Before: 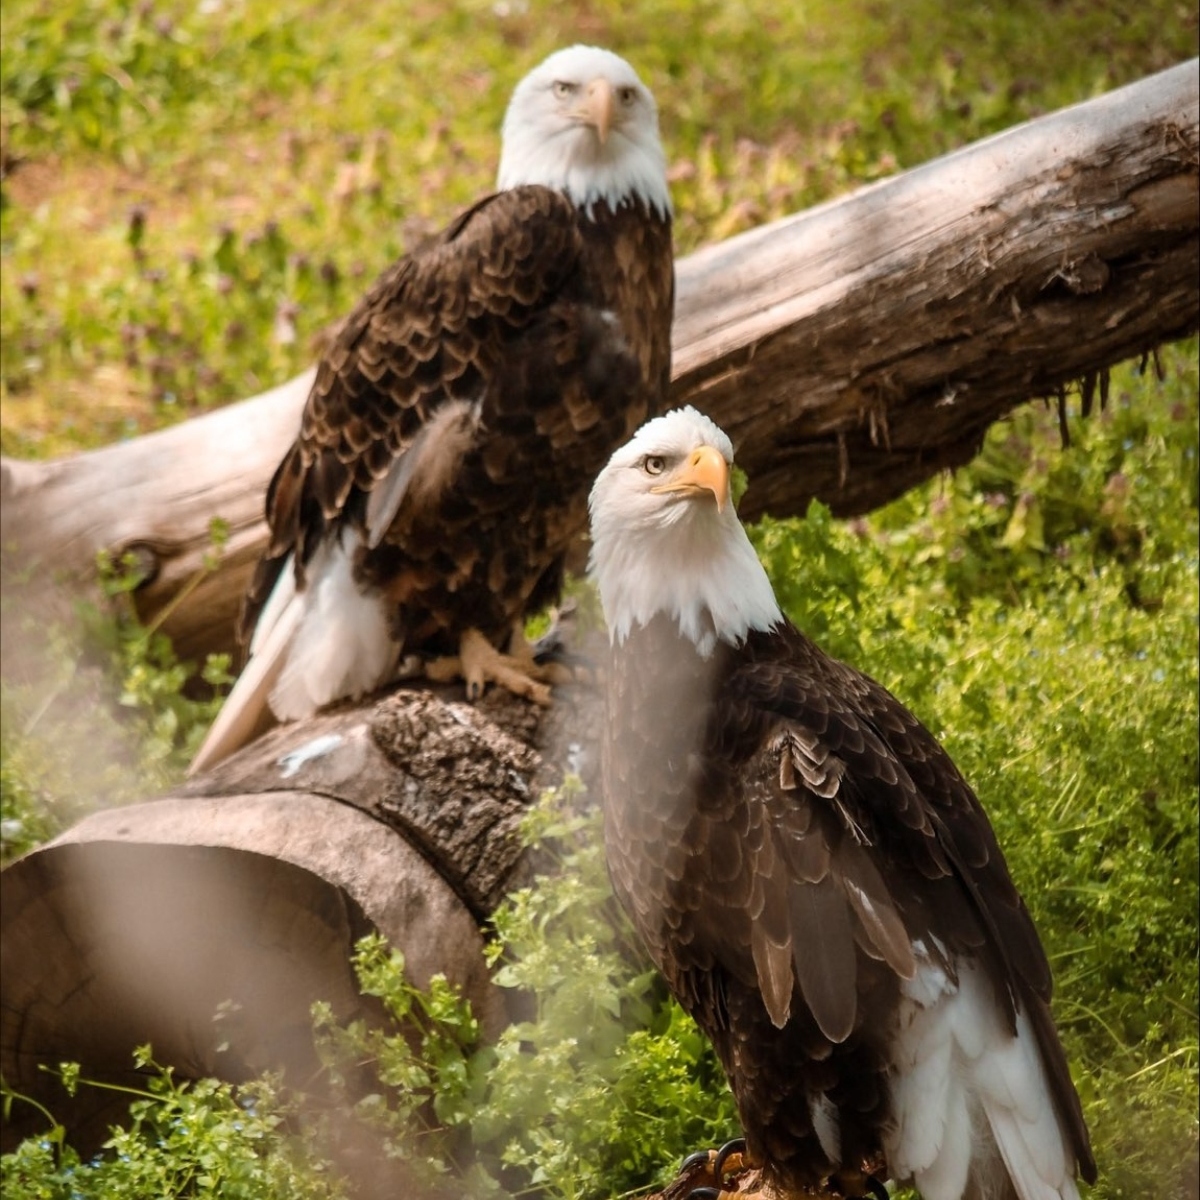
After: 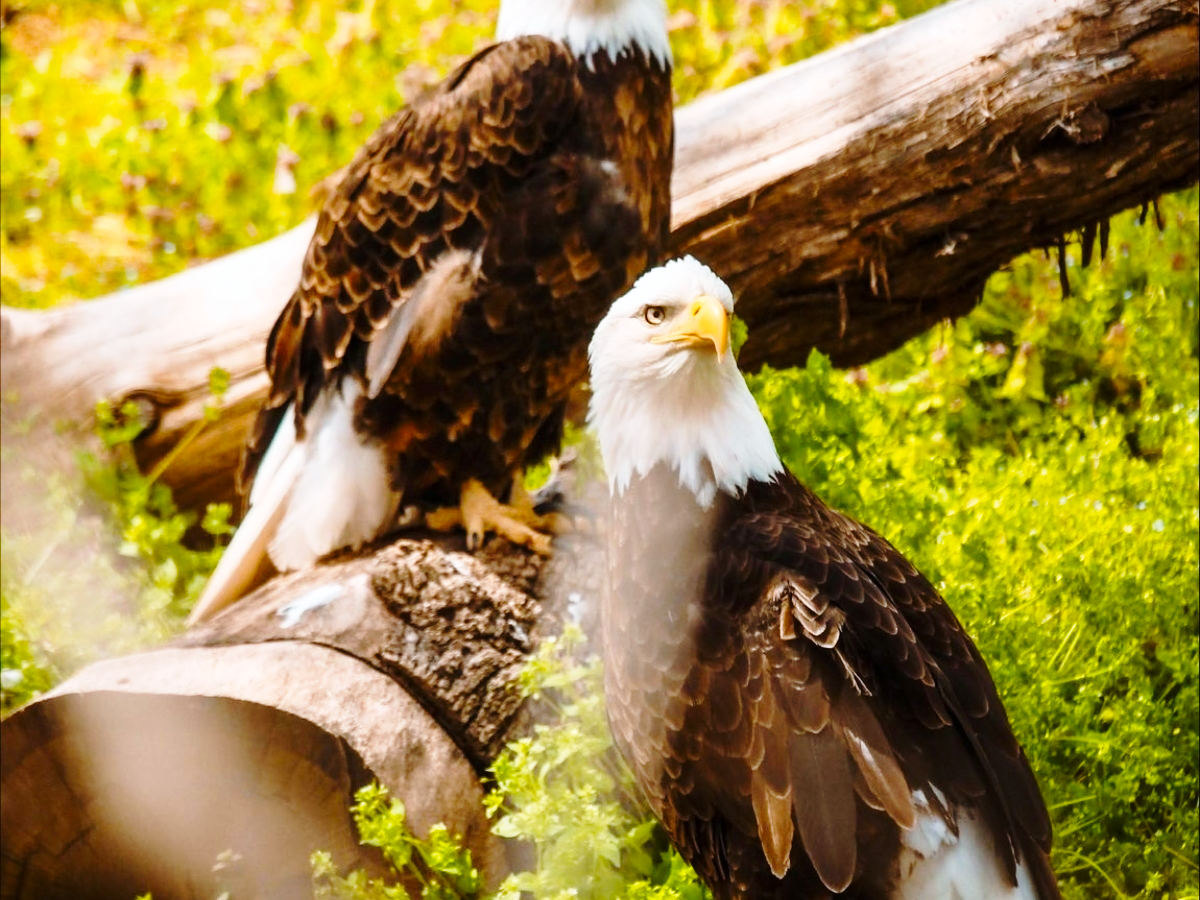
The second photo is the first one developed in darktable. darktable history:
crop and rotate: top 12.5%, bottom 12.5%
white balance: red 0.976, blue 1.04
base curve: curves: ch0 [(0, 0) (0.028, 0.03) (0.121, 0.232) (0.46, 0.748) (0.859, 0.968) (1, 1)], preserve colors none
color balance rgb: perceptual saturation grading › global saturation 30%, global vibrance 20%
